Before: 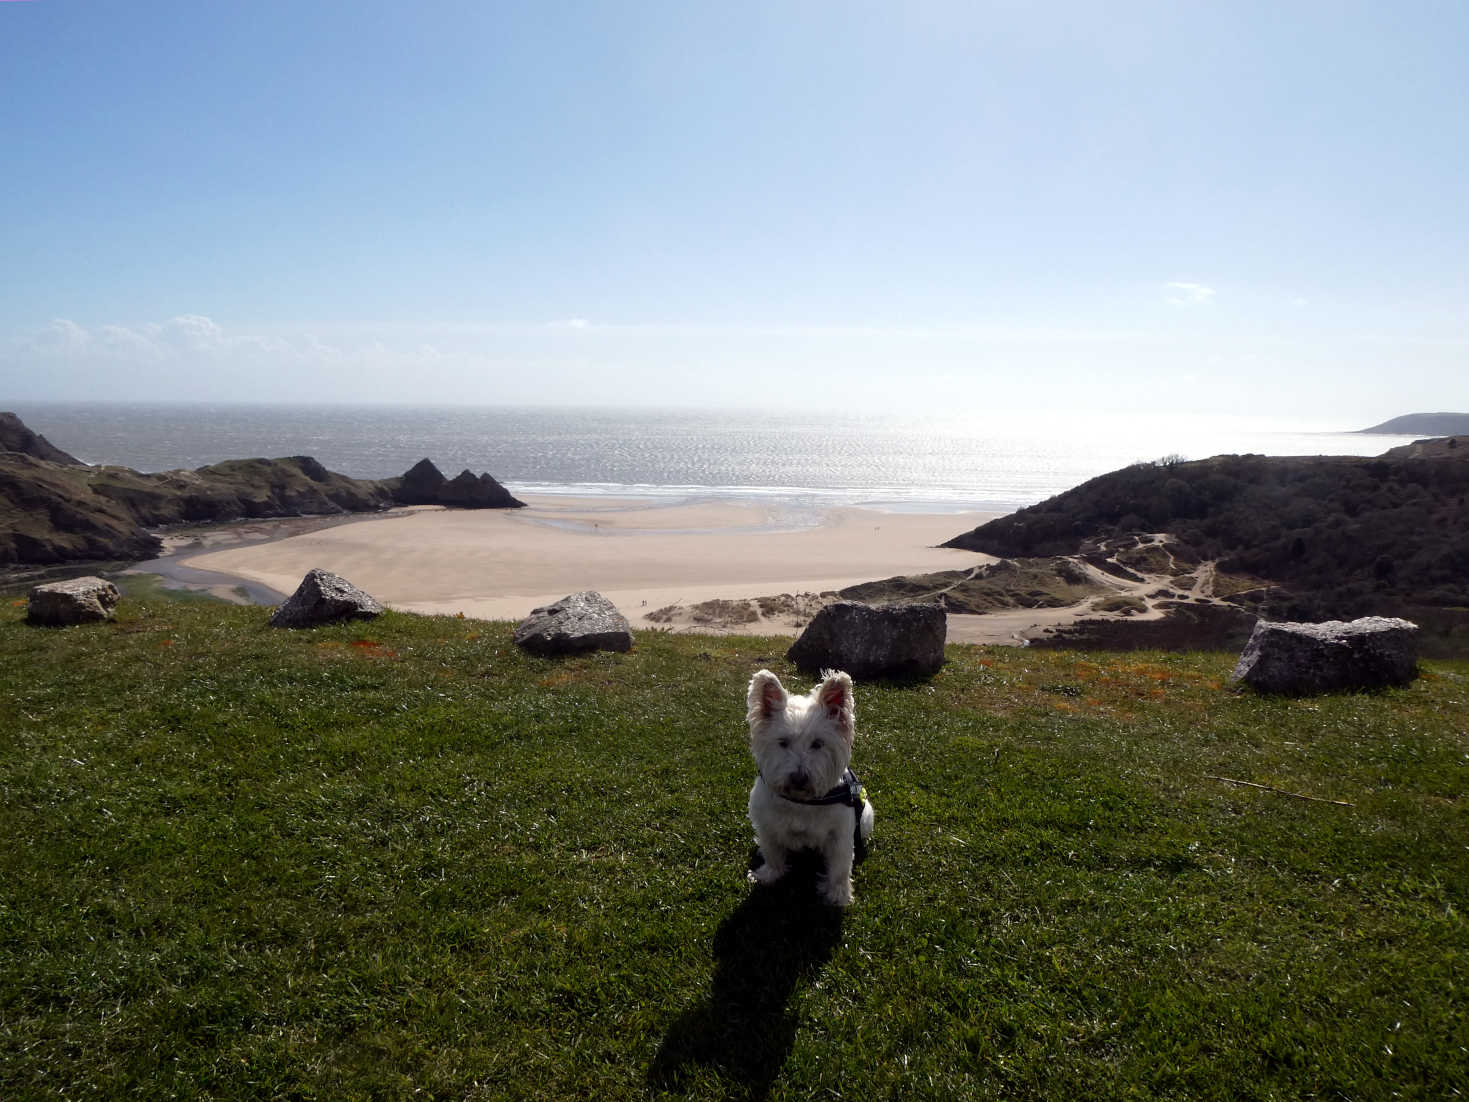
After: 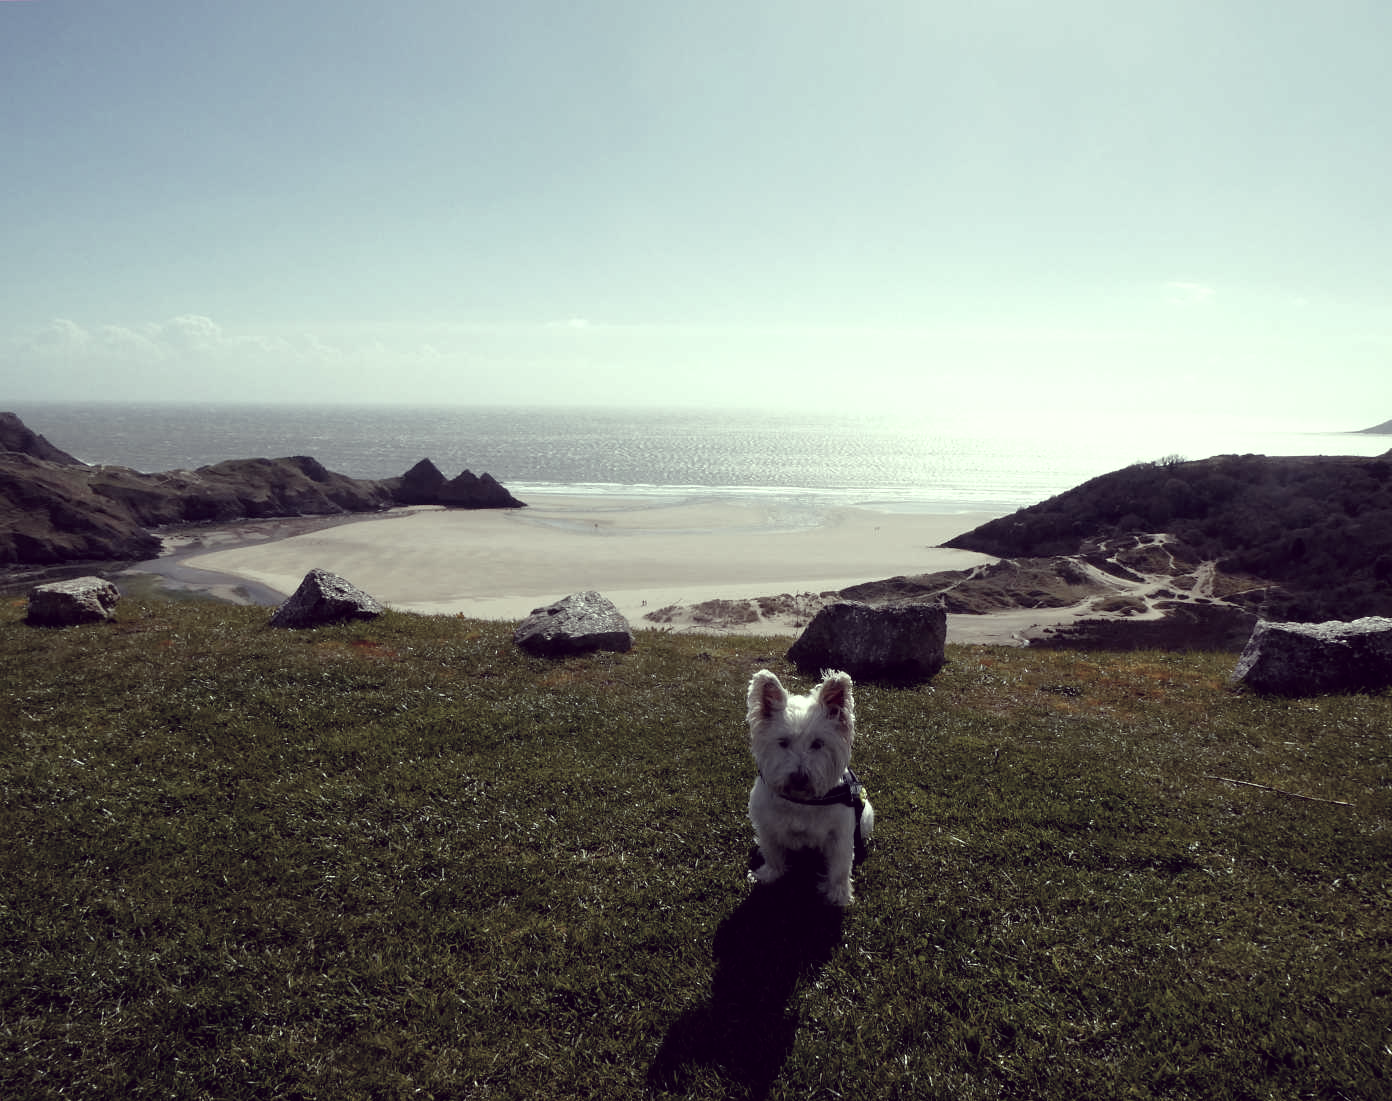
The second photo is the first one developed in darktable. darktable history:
color balance rgb: perceptual saturation grading › global saturation 19.841%, perceptual saturation grading › highlights -25.266%, perceptual saturation grading › shadows 49.828%, contrast 5.026%
color correction: highlights a* -20.87, highlights b* 20.37, shadows a* 19.48, shadows b* -20.55, saturation 0.431
crop and rotate: left 0%, right 5.175%
